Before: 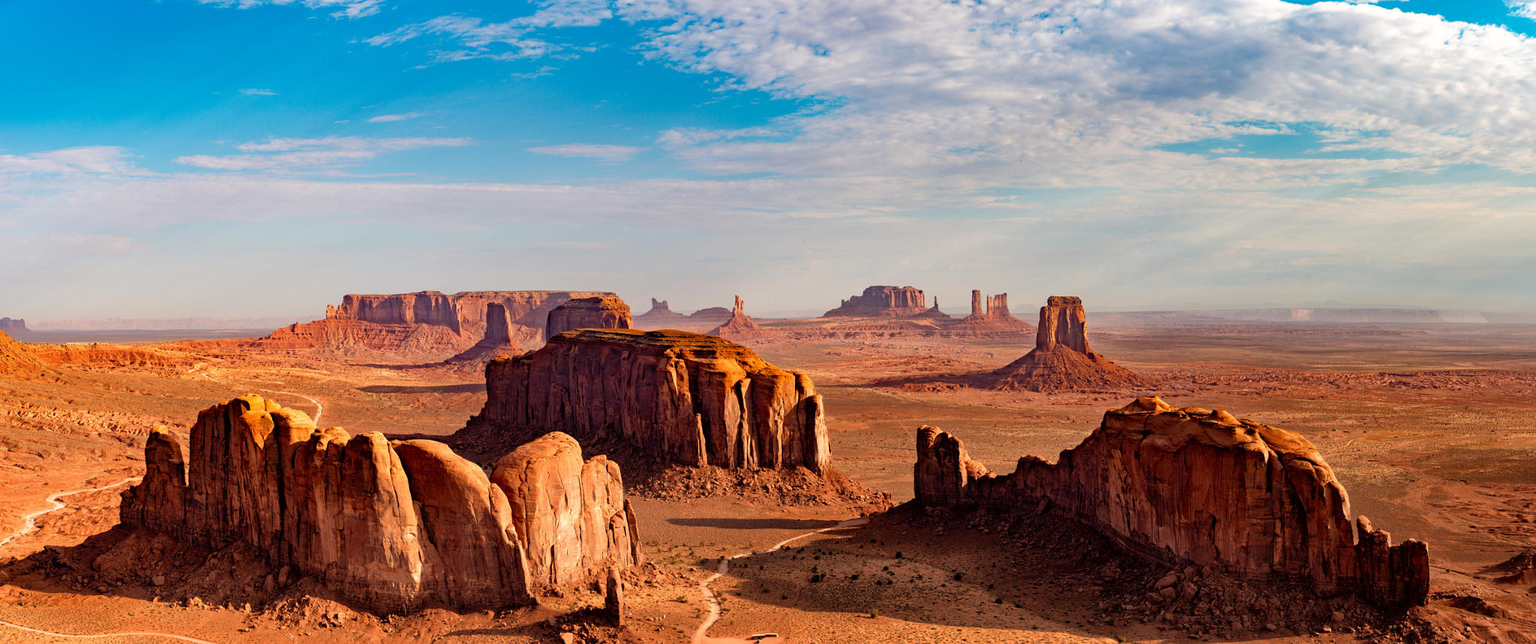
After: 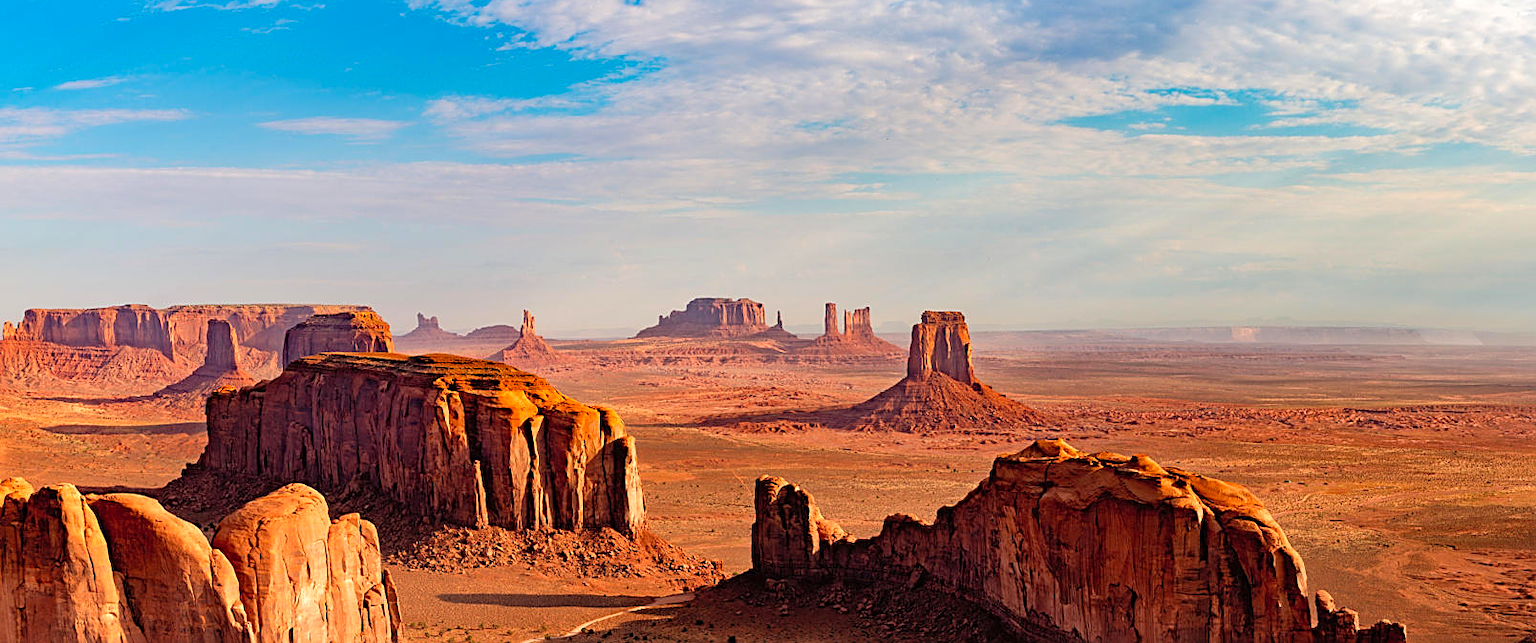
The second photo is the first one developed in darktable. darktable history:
contrast brightness saturation: brightness 0.091, saturation 0.195
crop and rotate: left 21.12%, top 8.094%, right 0.359%, bottom 13.283%
sharpen: on, module defaults
